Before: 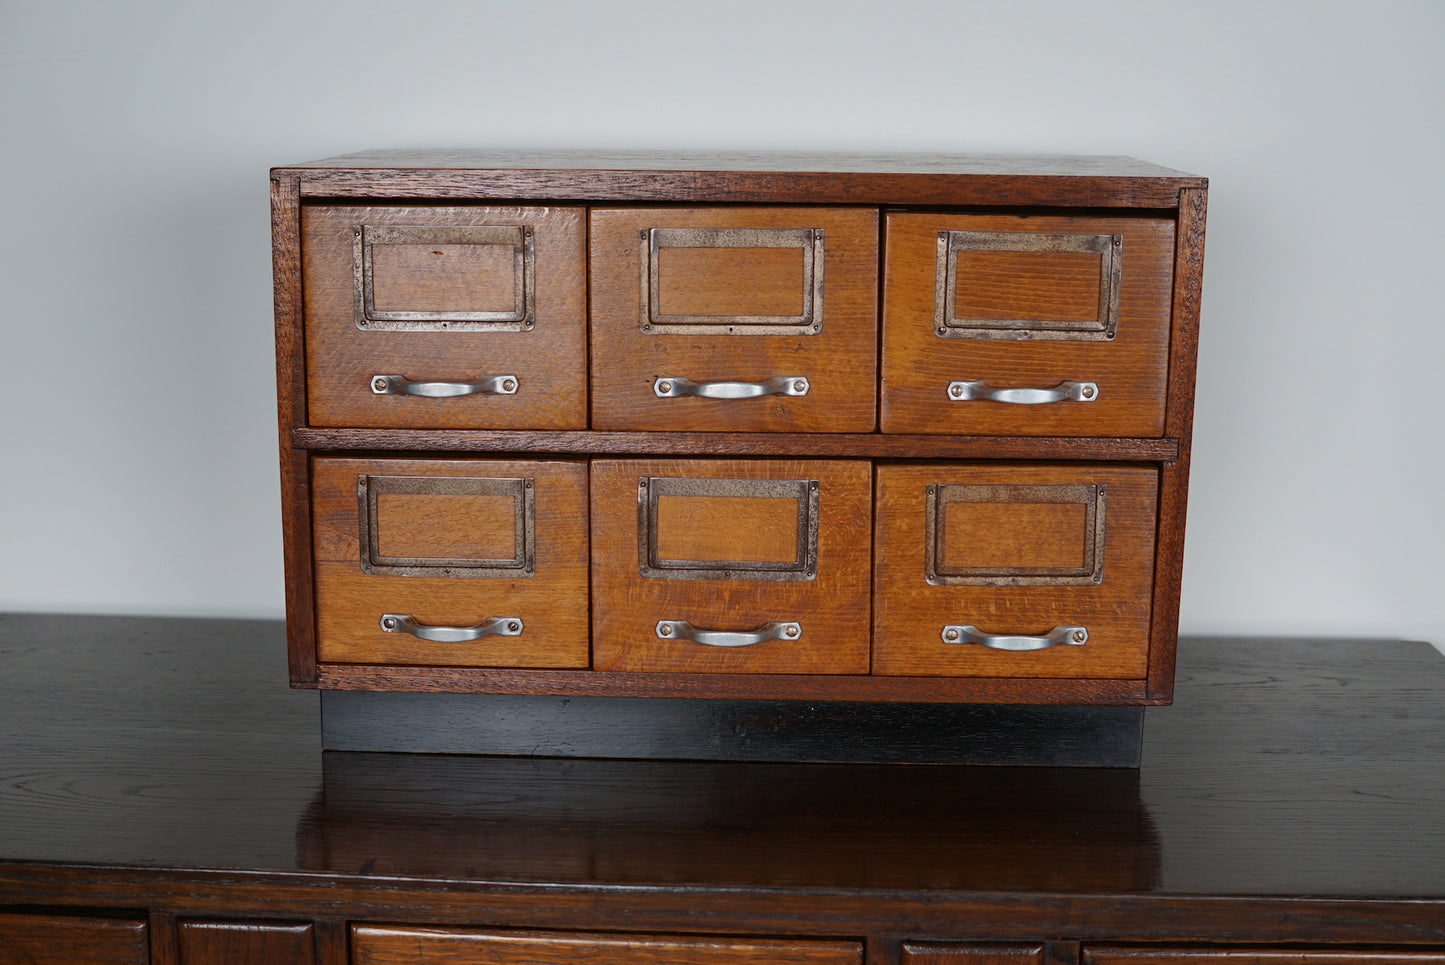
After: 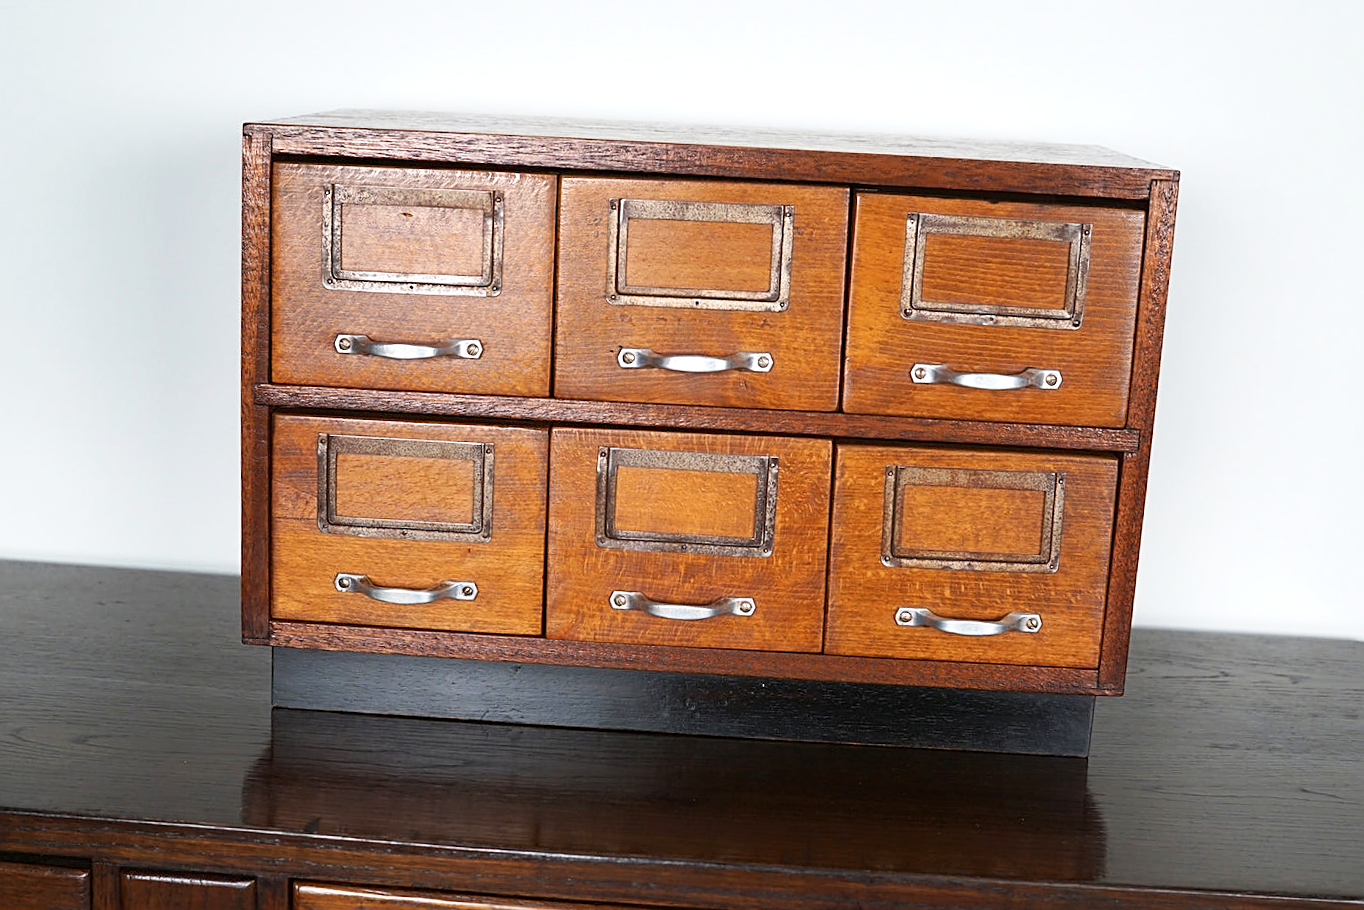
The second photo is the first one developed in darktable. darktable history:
sharpen: on, module defaults
tone equalizer: -8 EV -0.775 EV, -7 EV -0.73 EV, -6 EV -0.614 EV, -5 EV -0.385 EV, -3 EV 0.4 EV, -2 EV 0.6 EV, -1 EV 0.68 EV, +0 EV 0.734 EV, smoothing diameter 24.94%, edges refinement/feathering 7.67, preserve details guided filter
base curve: curves: ch0 [(0, 0) (0.666, 0.806) (1, 1)], preserve colors none
crop and rotate: angle -2.3°
